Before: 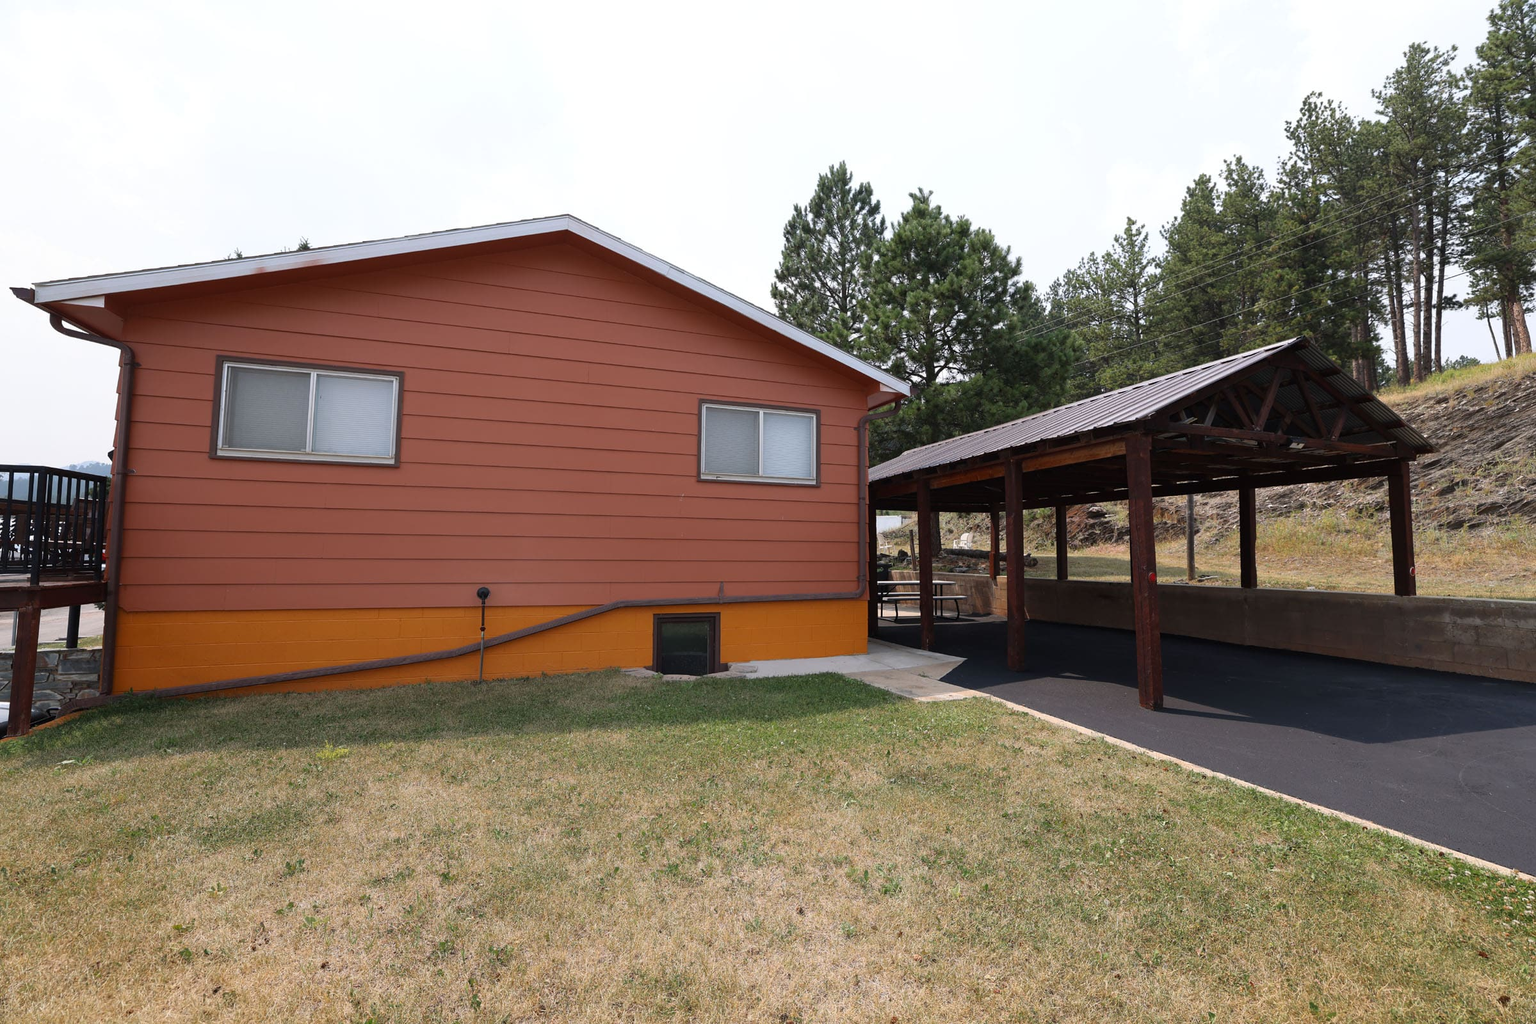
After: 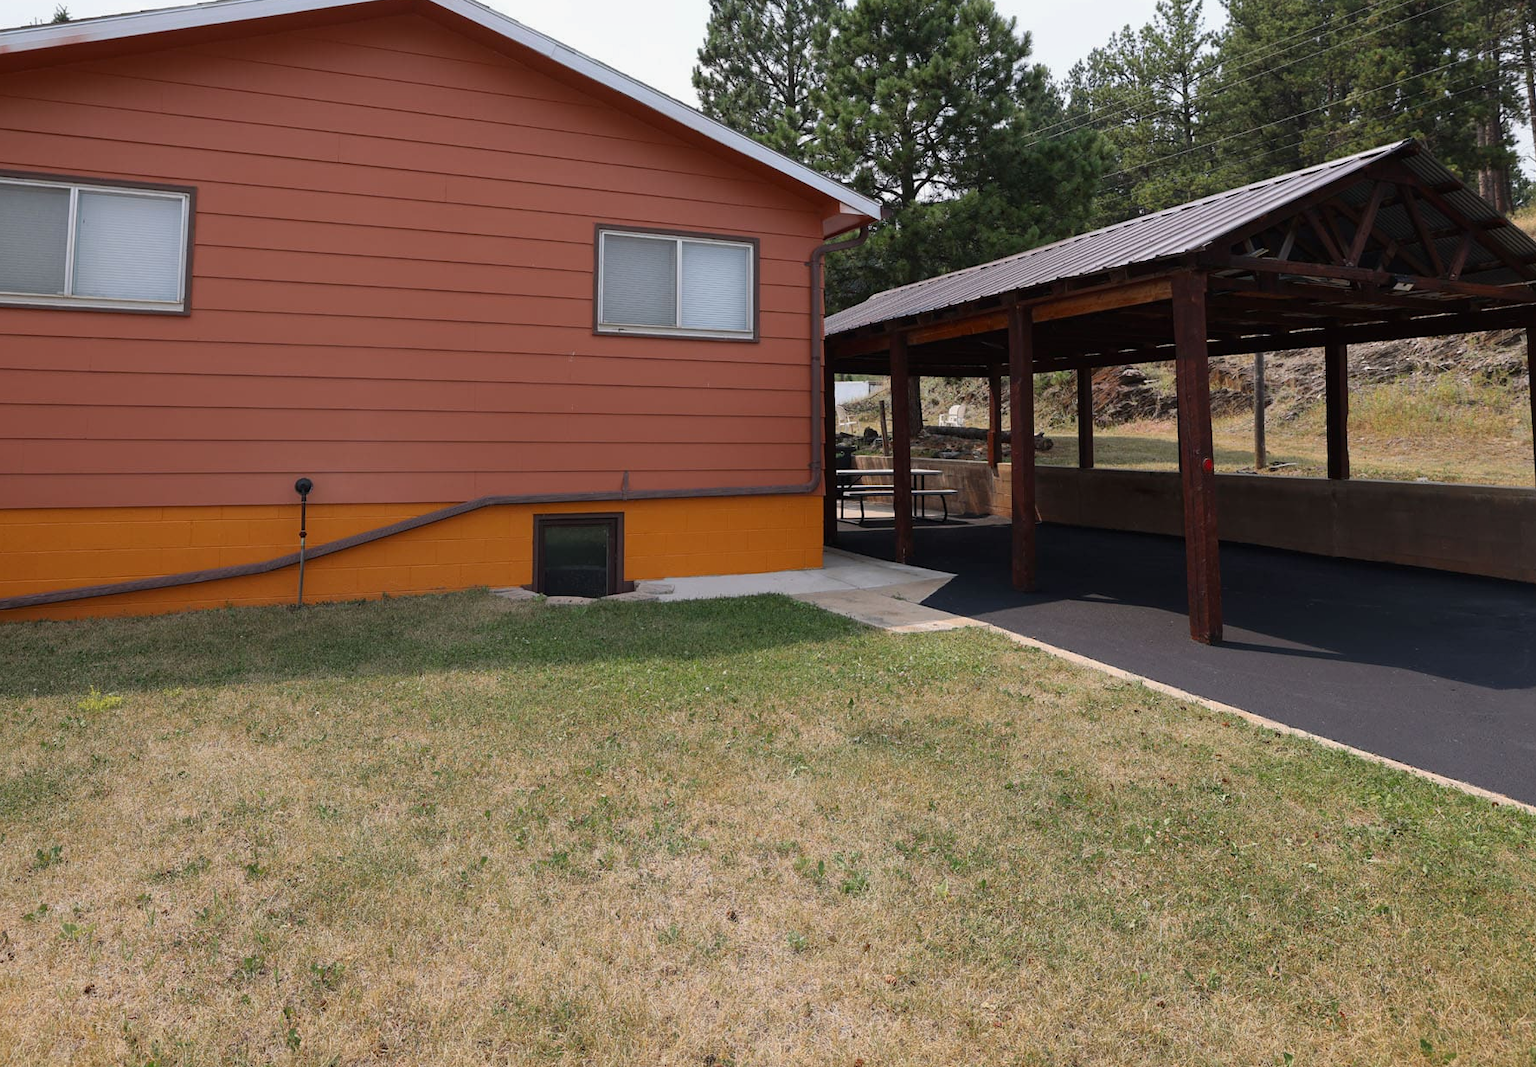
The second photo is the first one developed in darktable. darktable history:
shadows and highlights: shadows -20, white point adjustment -2, highlights -35
crop: left 16.871%, top 22.857%, right 9.116%
